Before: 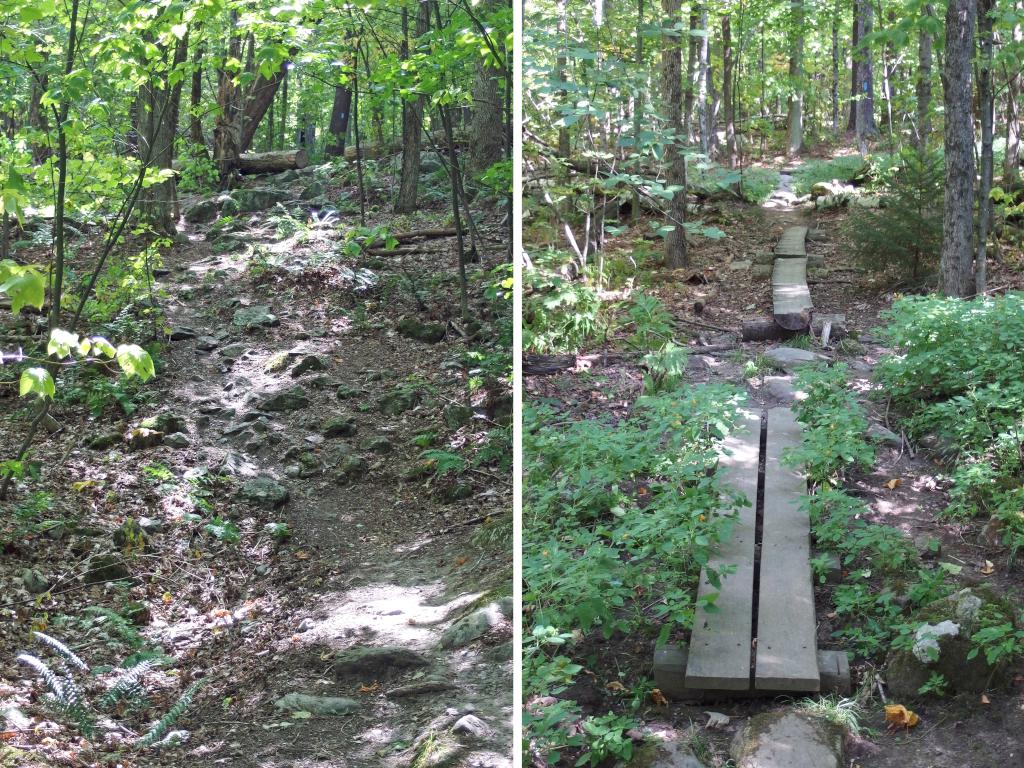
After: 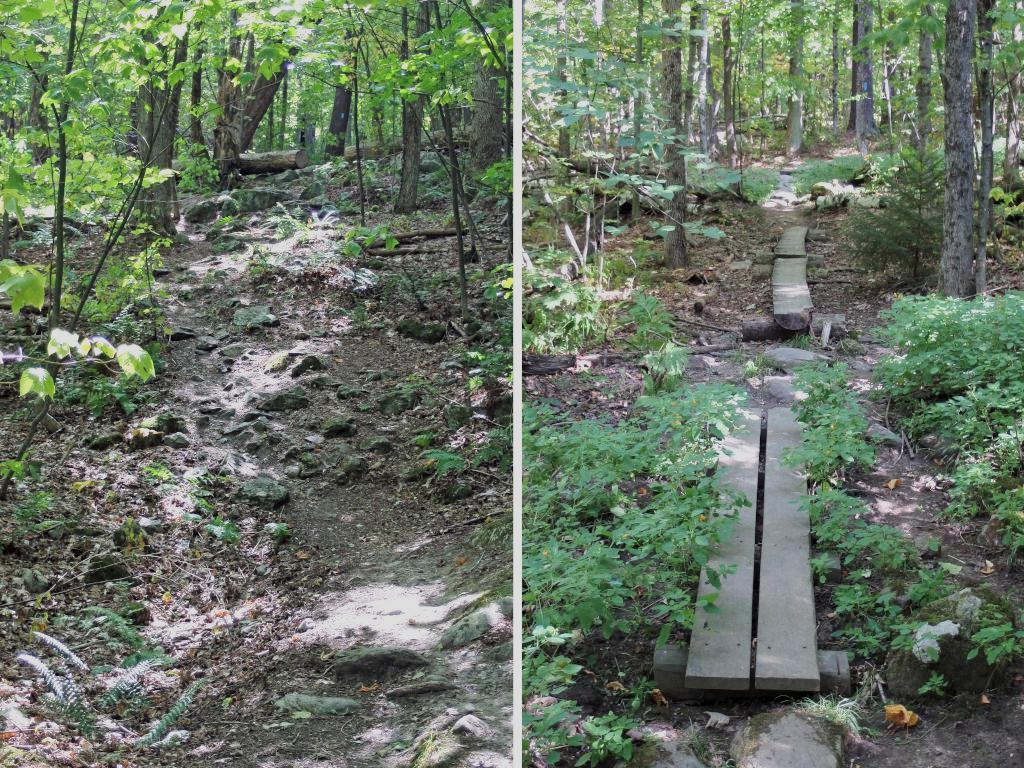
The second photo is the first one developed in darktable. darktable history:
filmic rgb: black relative exposure -8.16 EV, white relative exposure 3.77 EV, hardness 4.42
